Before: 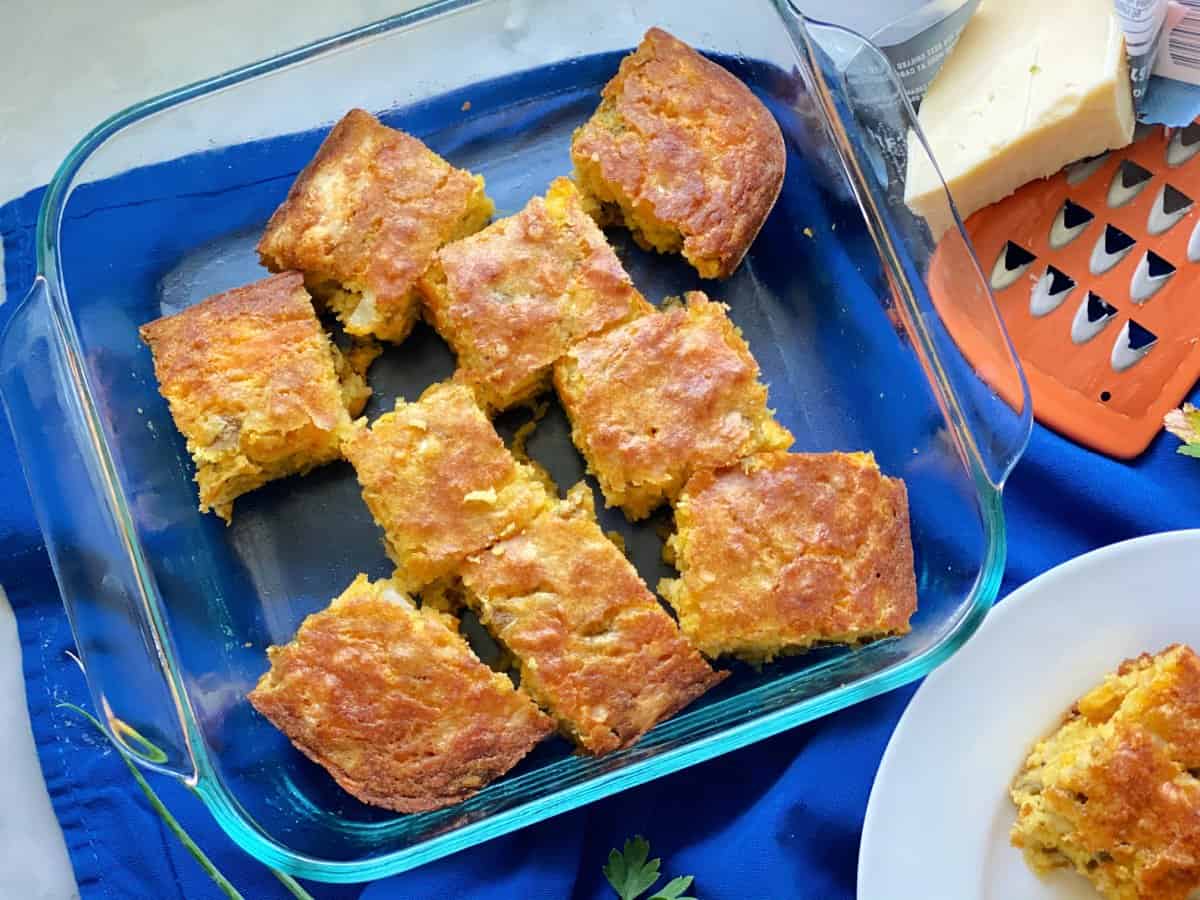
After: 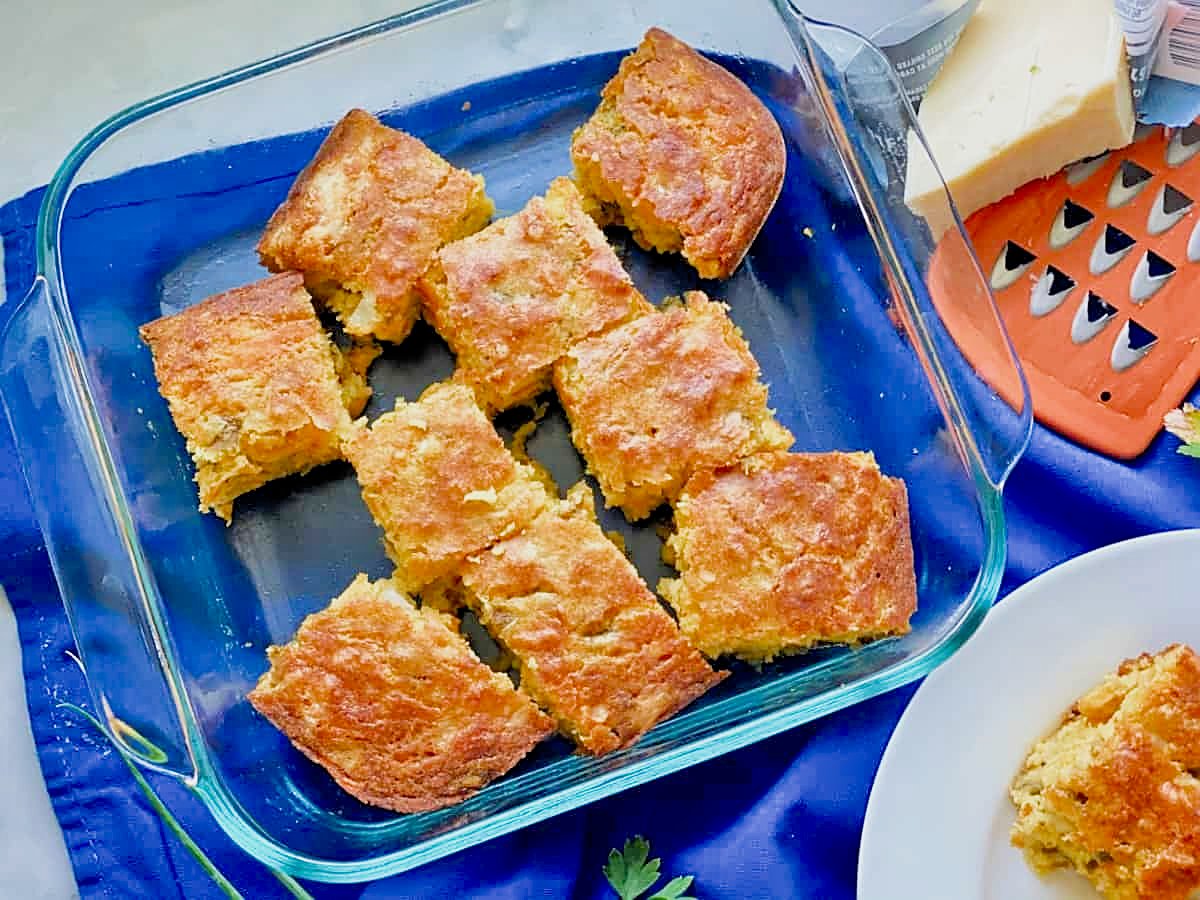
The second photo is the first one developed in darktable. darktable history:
sharpen: amount 0.493
filmic rgb: middle gray luminance 9.03%, black relative exposure -10.55 EV, white relative exposure 3.43 EV, target black luminance 0%, hardness 5.96, latitude 59.58%, contrast 1.094, highlights saturation mix 6.25%, shadows ↔ highlights balance 29.03%, color science v4 (2020)
tone equalizer: -7 EV 0.144 EV, -6 EV 0.572 EV, -5 EV 1.13 EV, -4 EV 1.3 EV, -3 EV 1.14 EV, -2 EV 0.6 EV, -1 EV 0.148 EV
